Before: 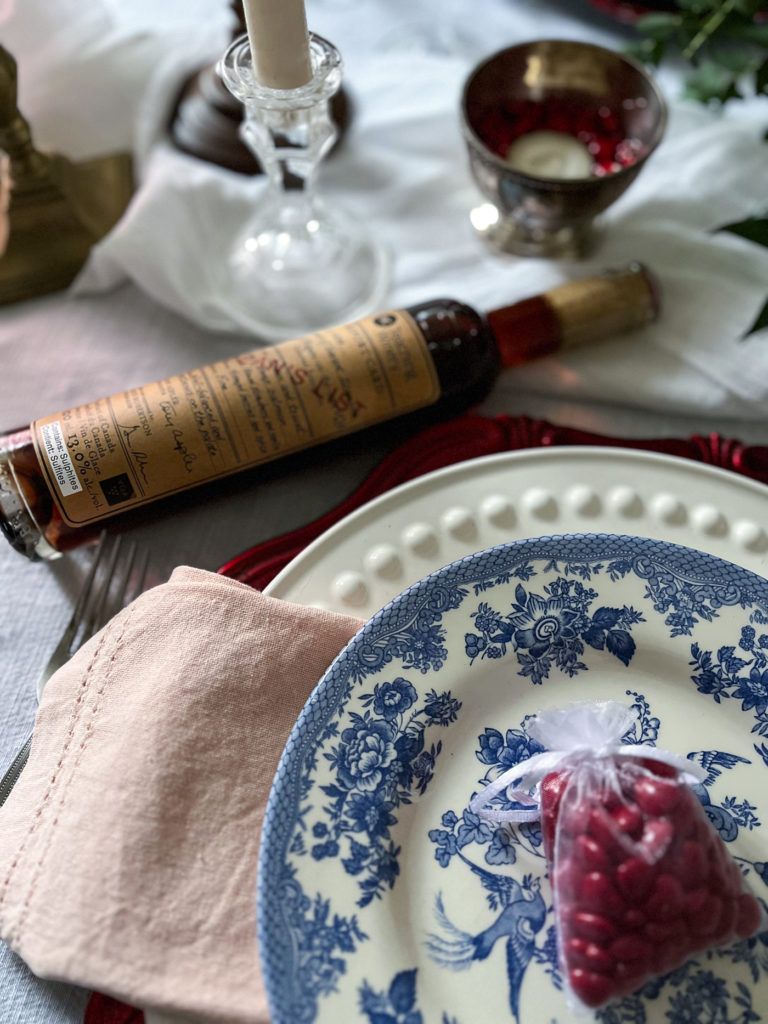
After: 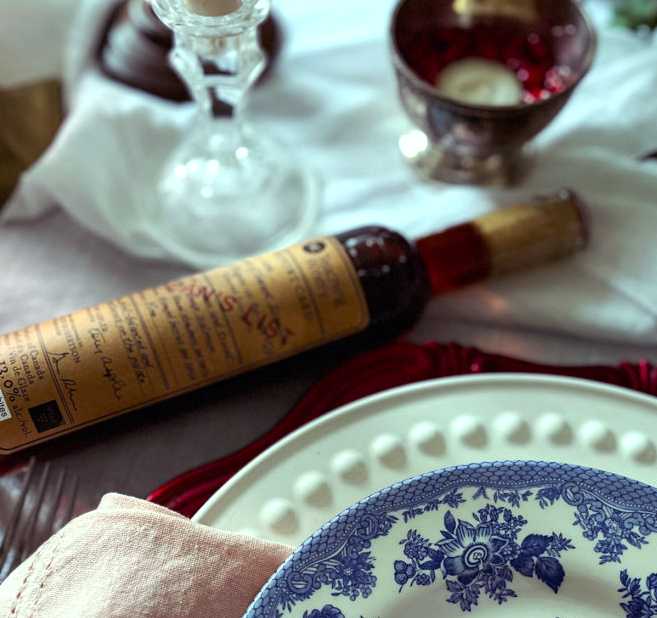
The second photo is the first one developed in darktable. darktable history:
color balance rgb: shadows lift › luminance 0.49%, shadows lift › chroma 6.83%, shadows lift › hue 300.29°, power › hue 208.98°, highlights gain › luminance 20.24%, highlights gain › chroma 2.73%, highlights gain › hue 173.85°, perceptual saturation grading › global saturation 18.05%
crop and rotate: left 9.345%, top 7.22%, right 4.982%, bottom 32.331%
